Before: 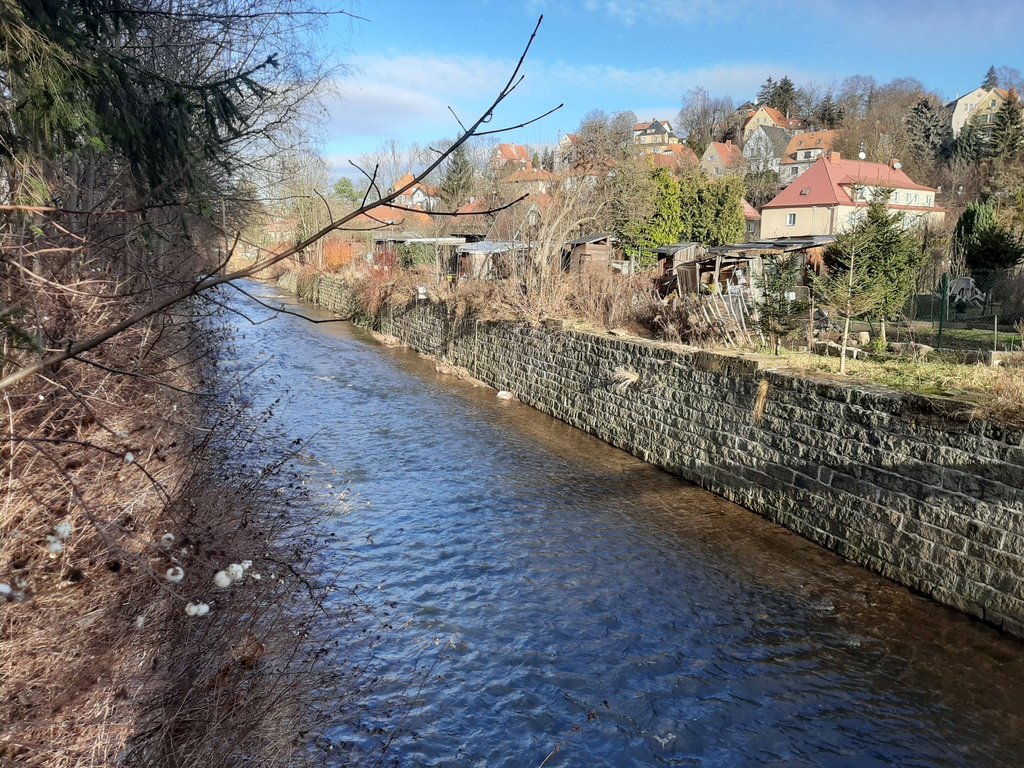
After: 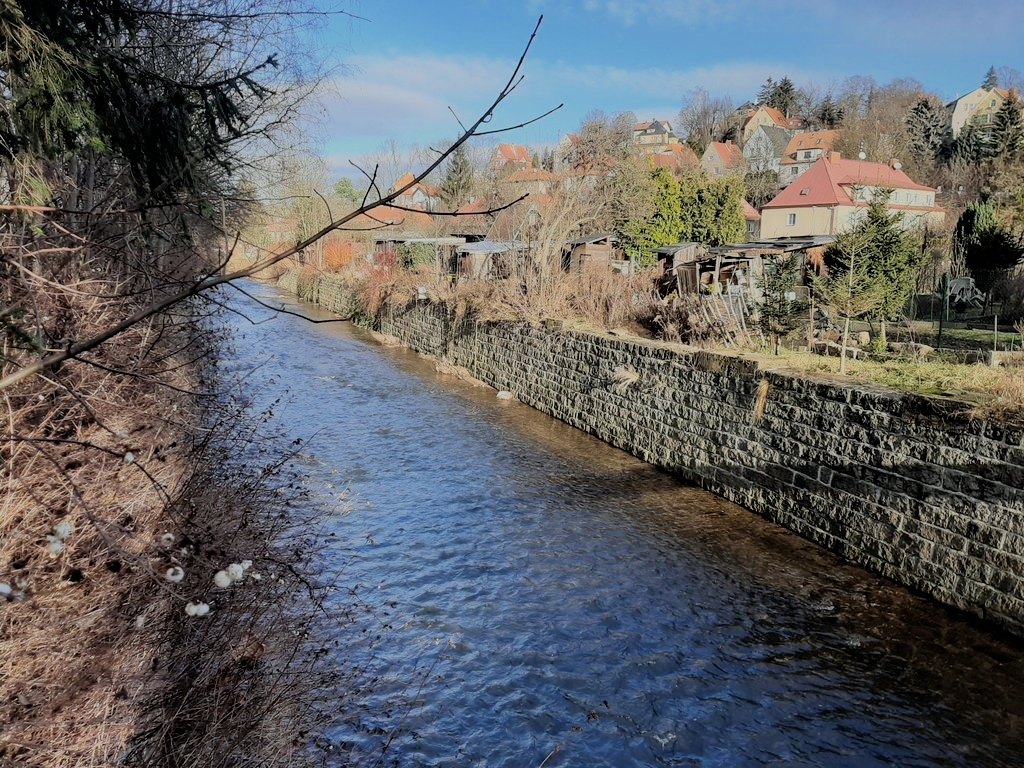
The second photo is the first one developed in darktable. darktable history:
exposure: exposure 0 EV, compensate highlight preservation false
filmic rgb: black relative exposure -6.15 EV, white relative exposure 6.96 EV, hardness 2.23, color science v6 (2022)
